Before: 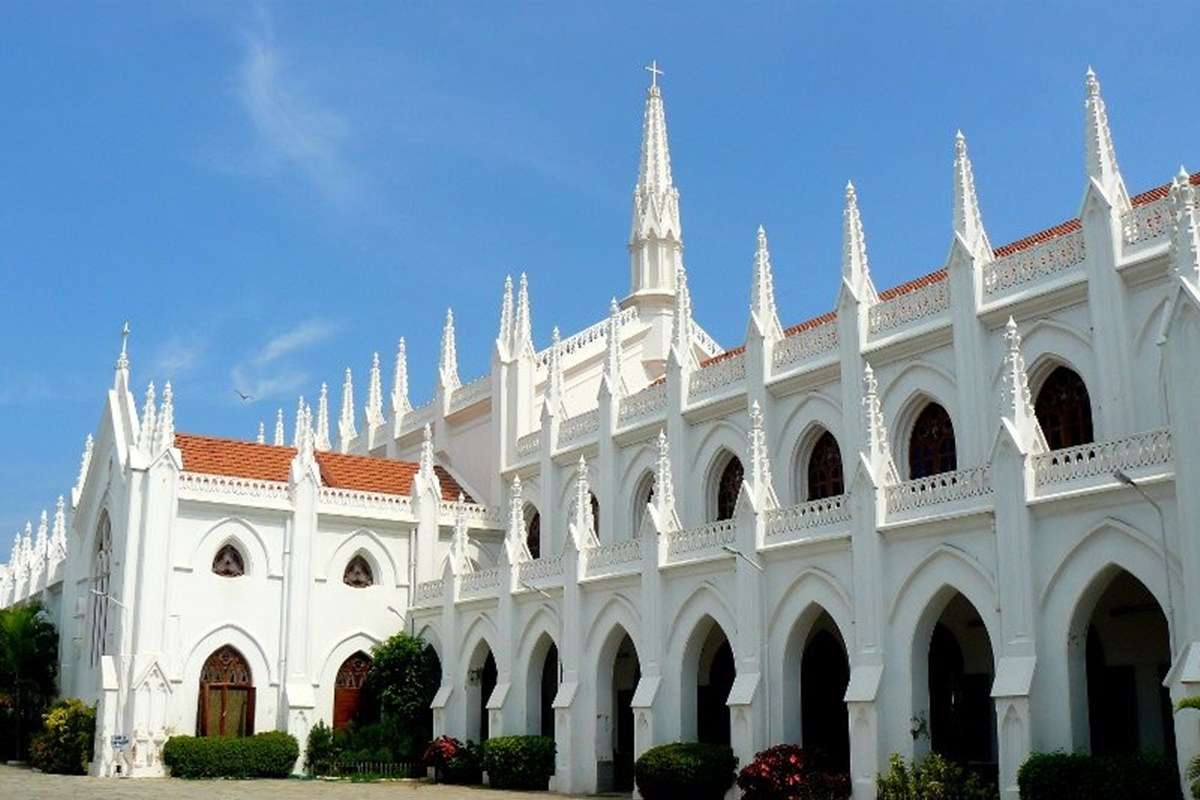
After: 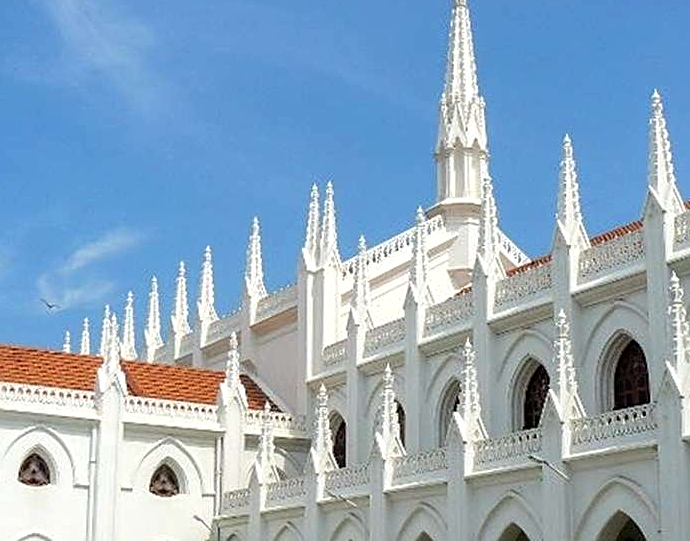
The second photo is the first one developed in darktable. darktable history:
sharpen: on, module defaults
local contrast: on, module defaults
crop: left 16.234%, top 11.491%, right 26.264%, bottom 20.797%
